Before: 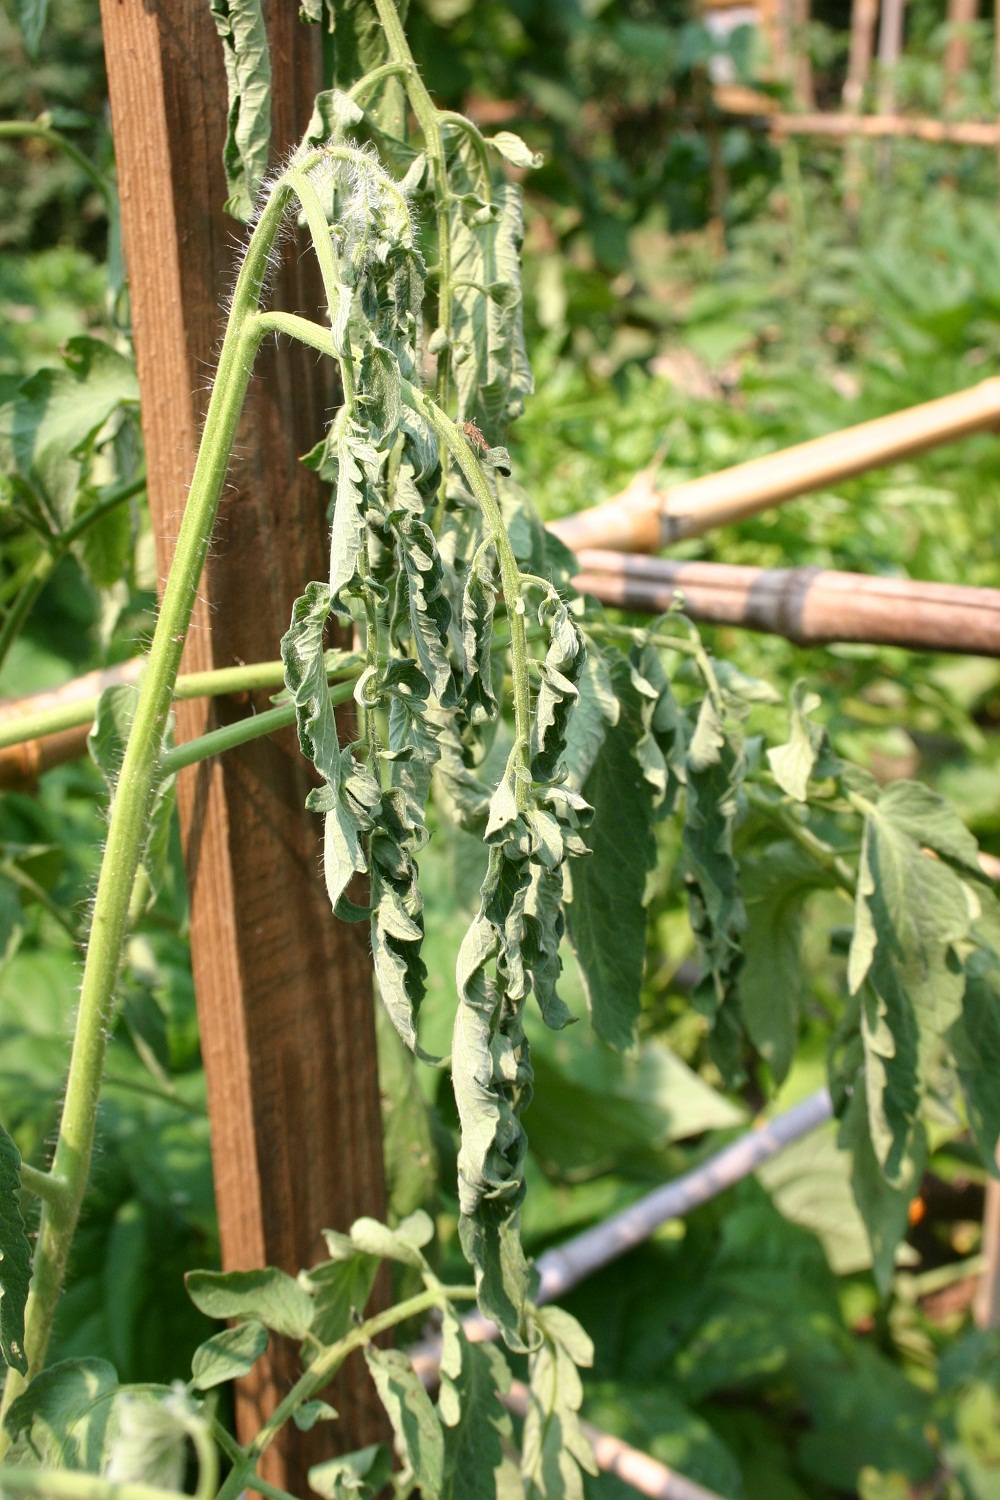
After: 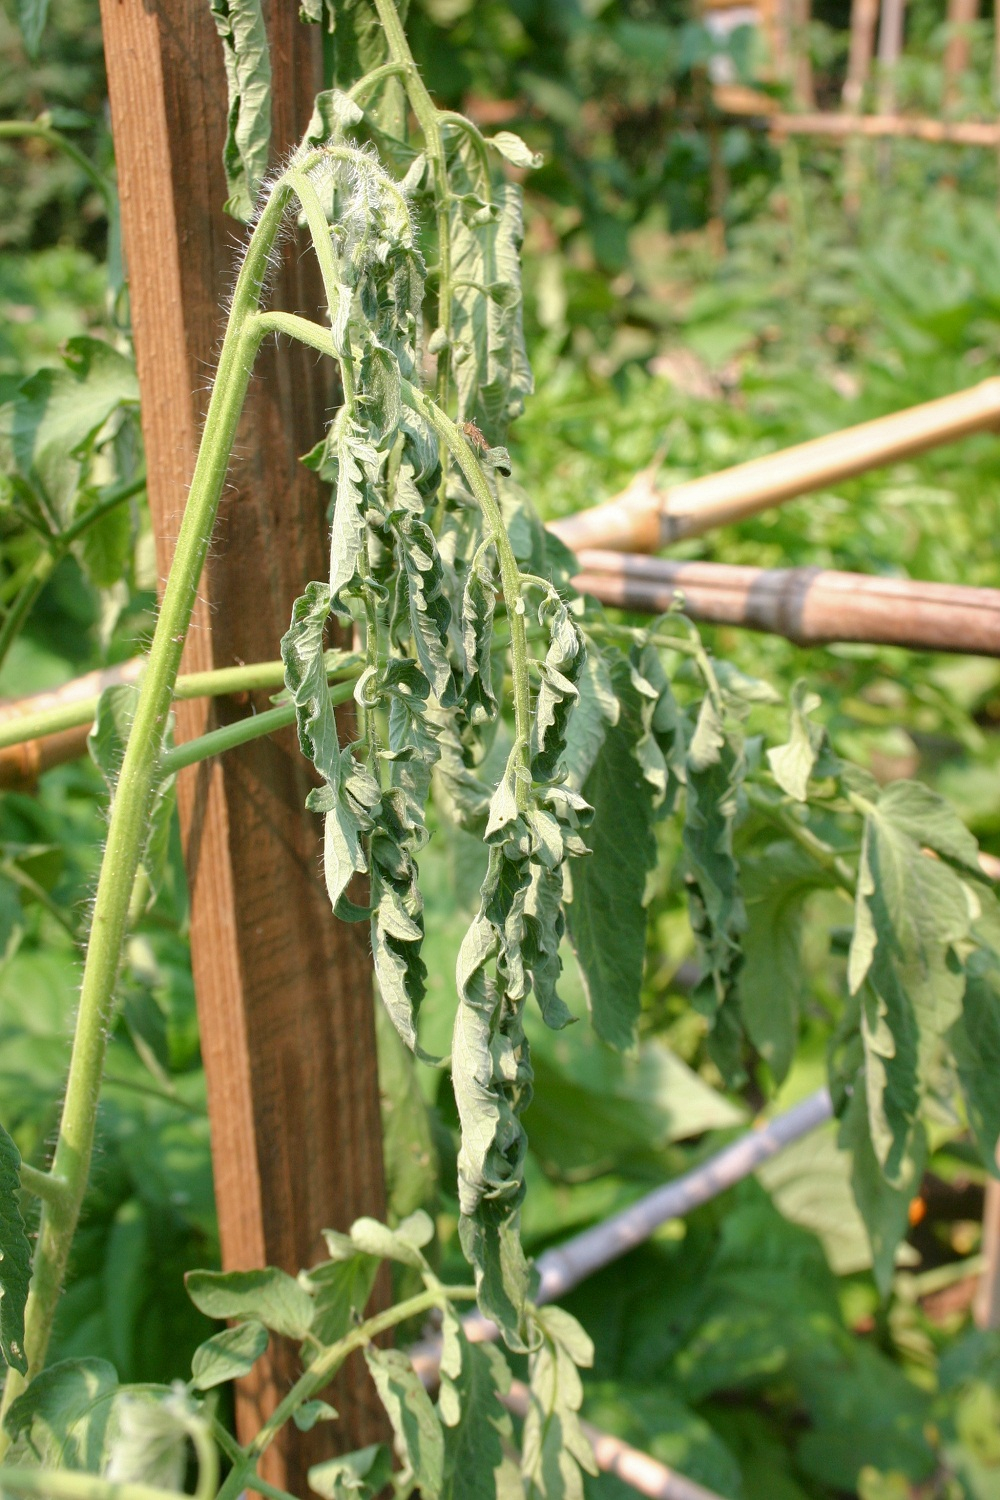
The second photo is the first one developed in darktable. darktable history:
tone curve: curves: ch0 [(0, 0) (0.045, 0.074) (0.883, 0.858) (1, 1)]; ch1 [(0, 0) (0.149, 0.074) (0.379, 0.327) (0.427, 0.401) (0.489, 0.479) (0.505, 0.515) (0.537, 0.573) (0.563, 0.599) (1, 1)]; ch2 [(0, 0) (0.307, 0.298) (0.388, 0.375) (0.443, 0.456) (0.485, 0.492) (1, 1)]
